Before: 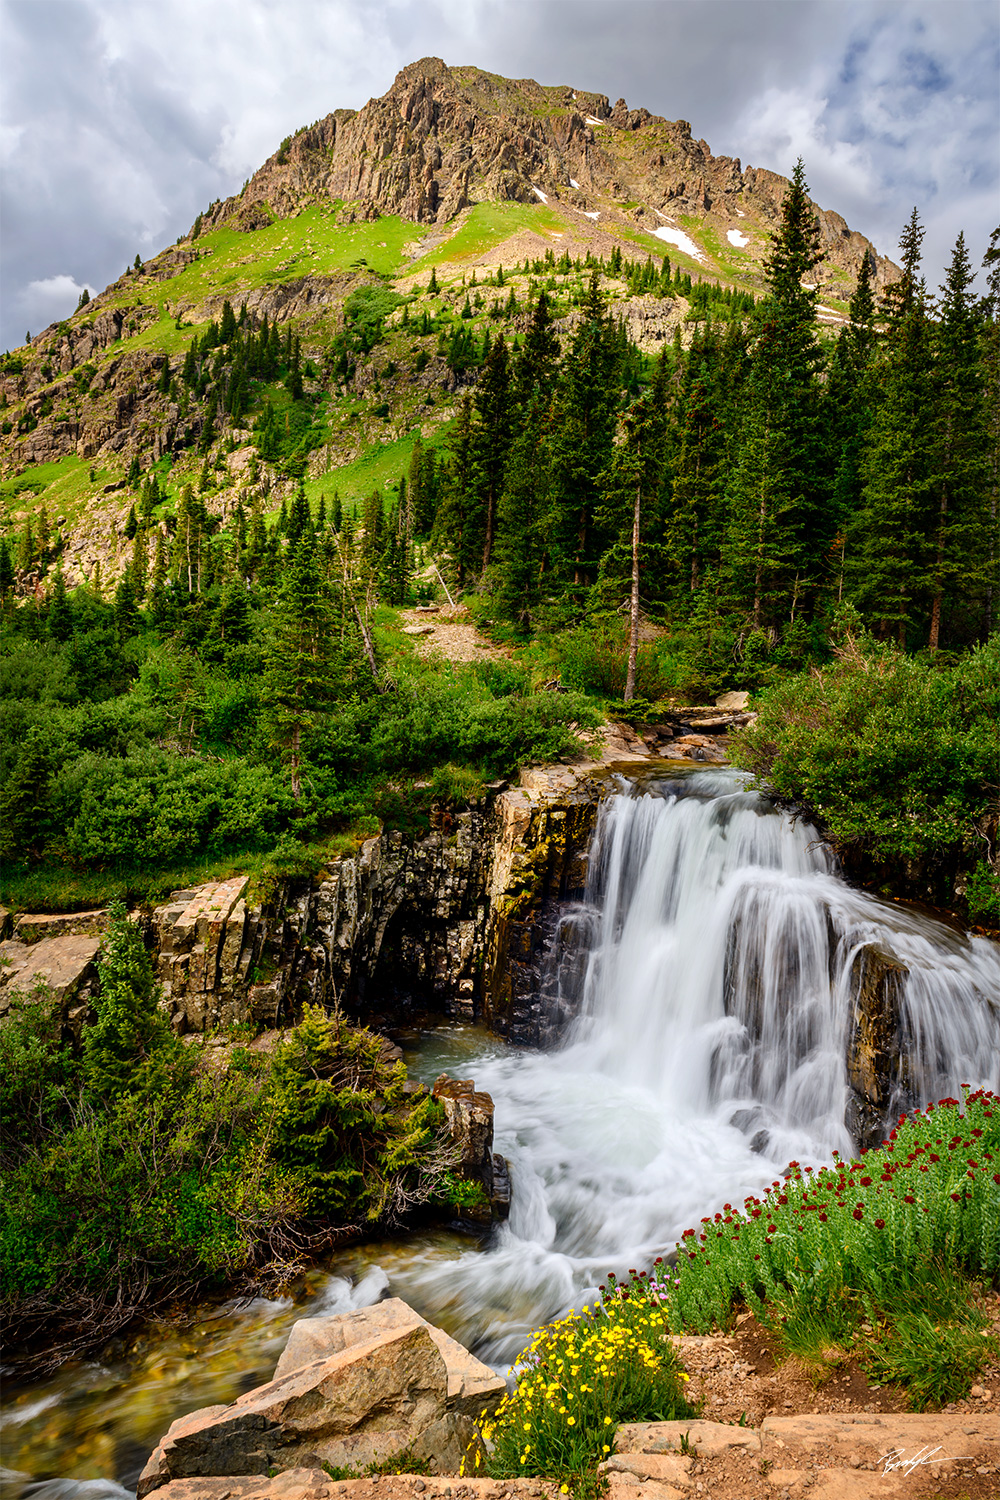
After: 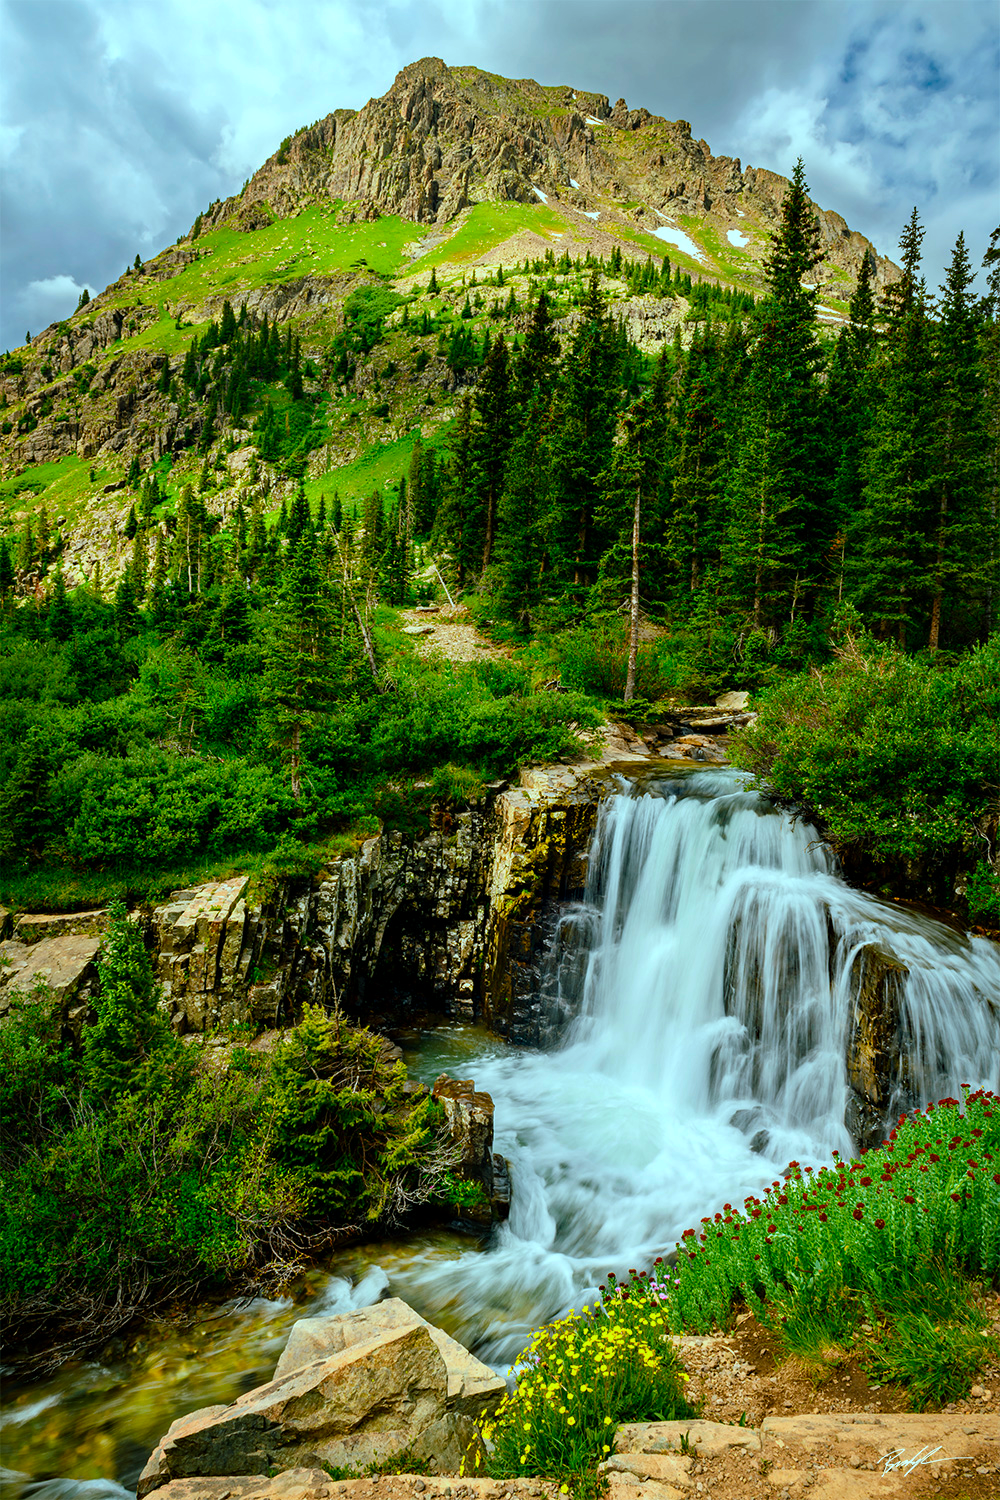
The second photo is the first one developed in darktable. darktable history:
haze removal: compatibility mode true, adaptive false
color balance rgb: shadows lift › chroma 11.71%, shadows lift › hue 133.46°, highlights gain › chroma 4%, highlights gain › hue 200.2°, perceptual saturation grading › global saturation 18.05%
